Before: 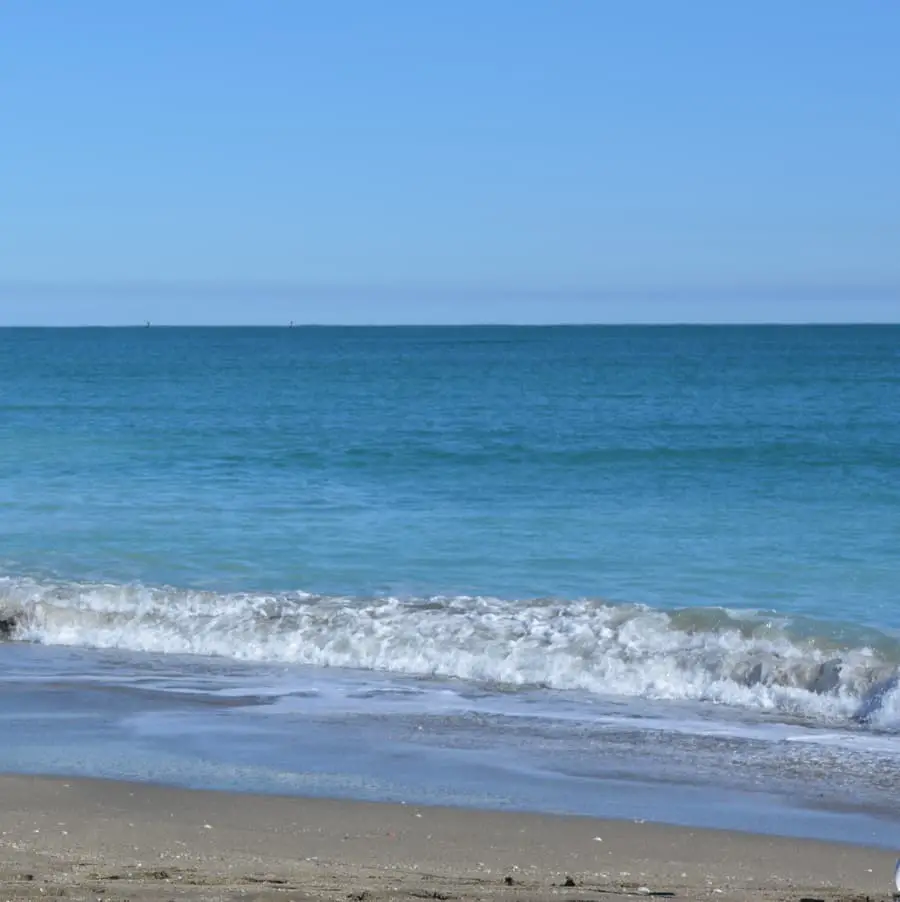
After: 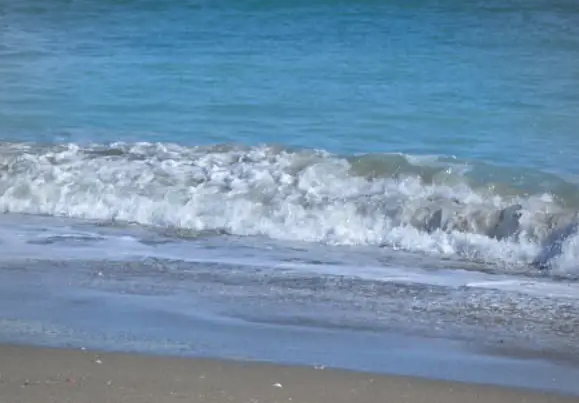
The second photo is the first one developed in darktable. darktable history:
vignetting: fall-off start 75.1%, brightness -0.193, saturation -0.307, width/height ratio 1.085
crop and rotate: left 35.656%, top 50.369%, bottom 4.871%
